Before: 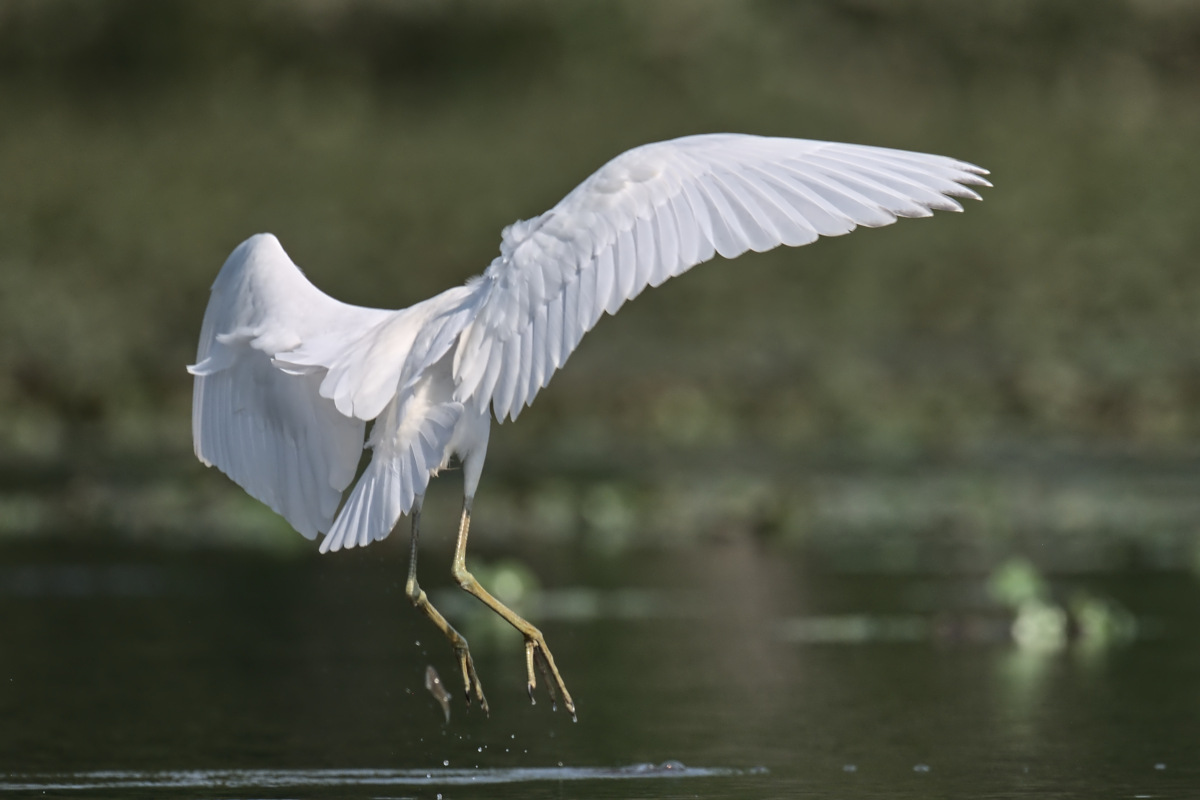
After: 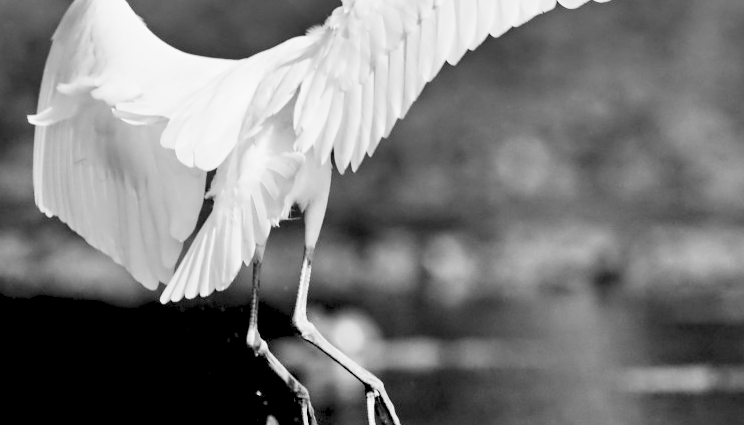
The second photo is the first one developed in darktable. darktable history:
rgb levels: levels [[0.027, 0.429, 0.996], [0, 0.5, 1], [0, 0.5, 1]]
contrast brightness saturation: contrast 0.39, brightness 0.1
shadows and highlights: shadows 52.42, soften with gaussian
monochrome: a -6.99, b 35.61, size 1.4
crop: left 13.312%, top 31.28%, right 24.627%, bottom 15.582%
